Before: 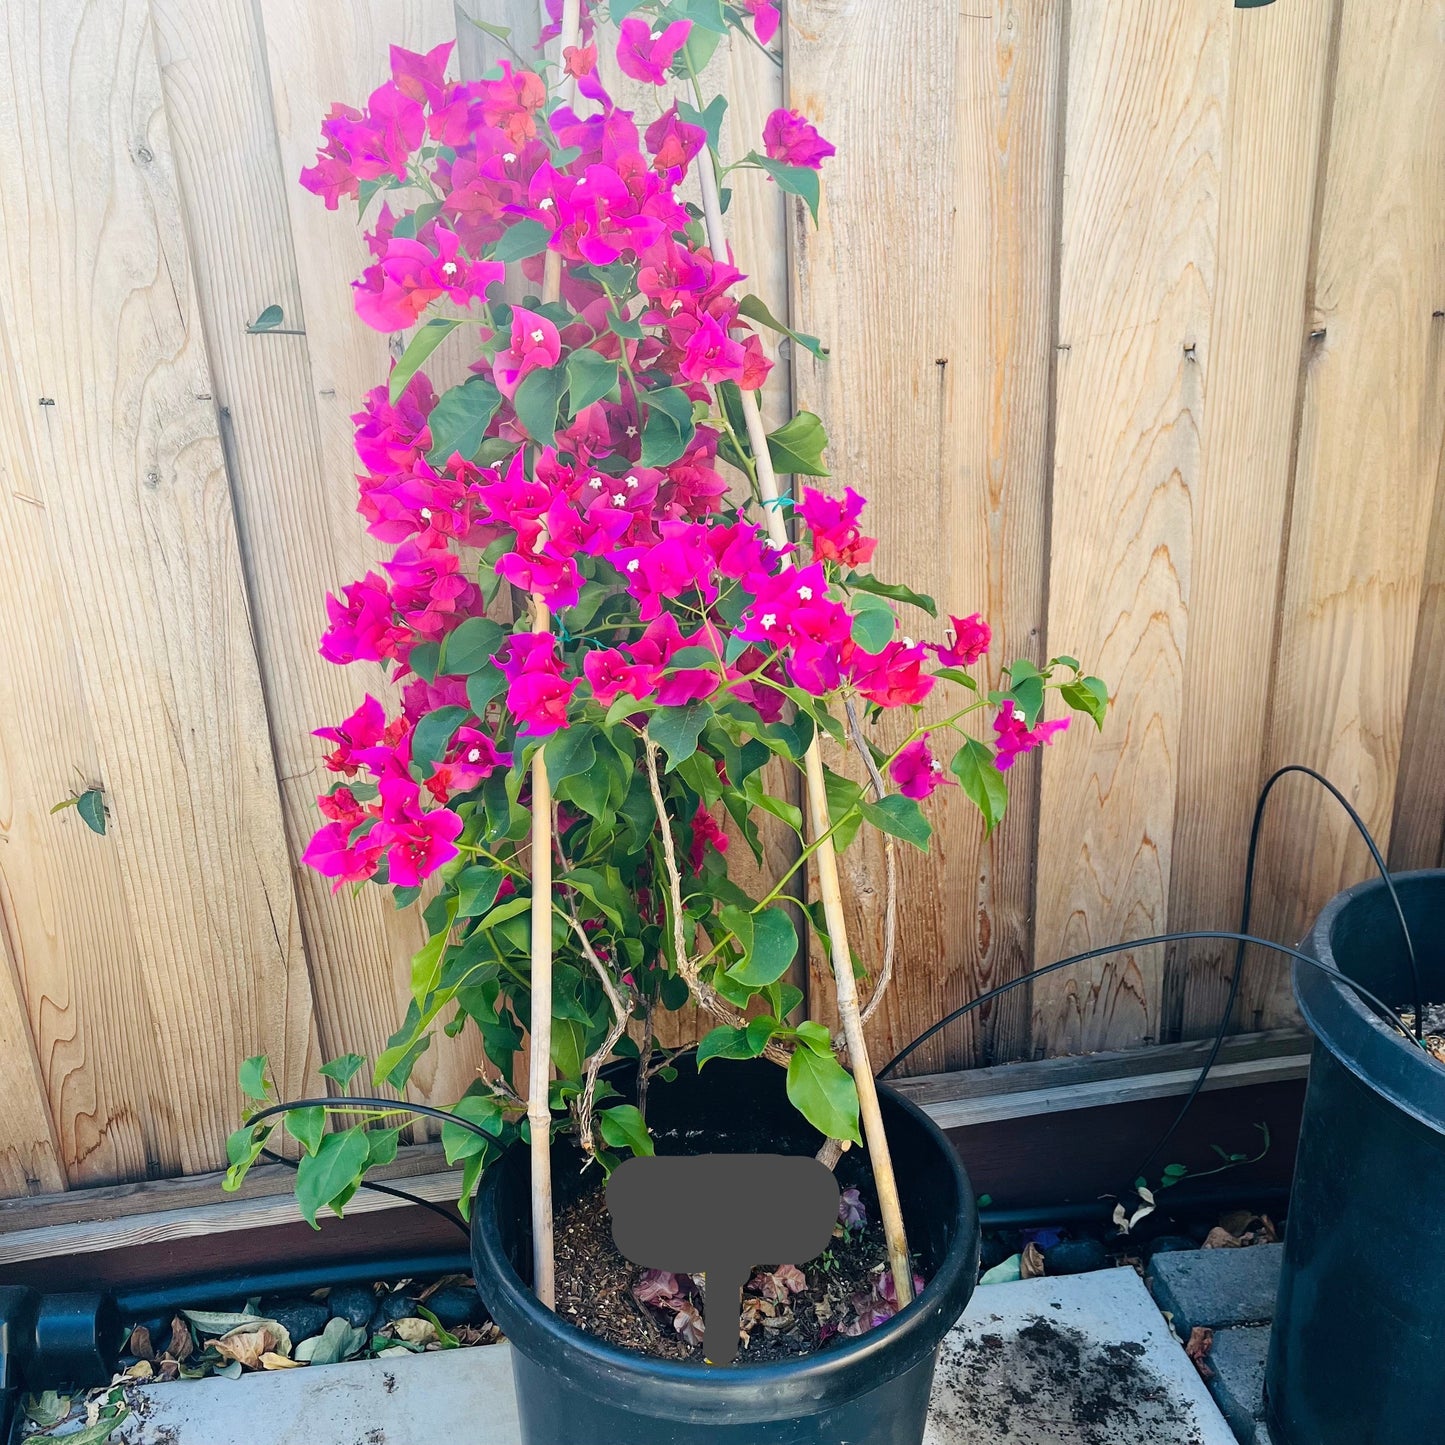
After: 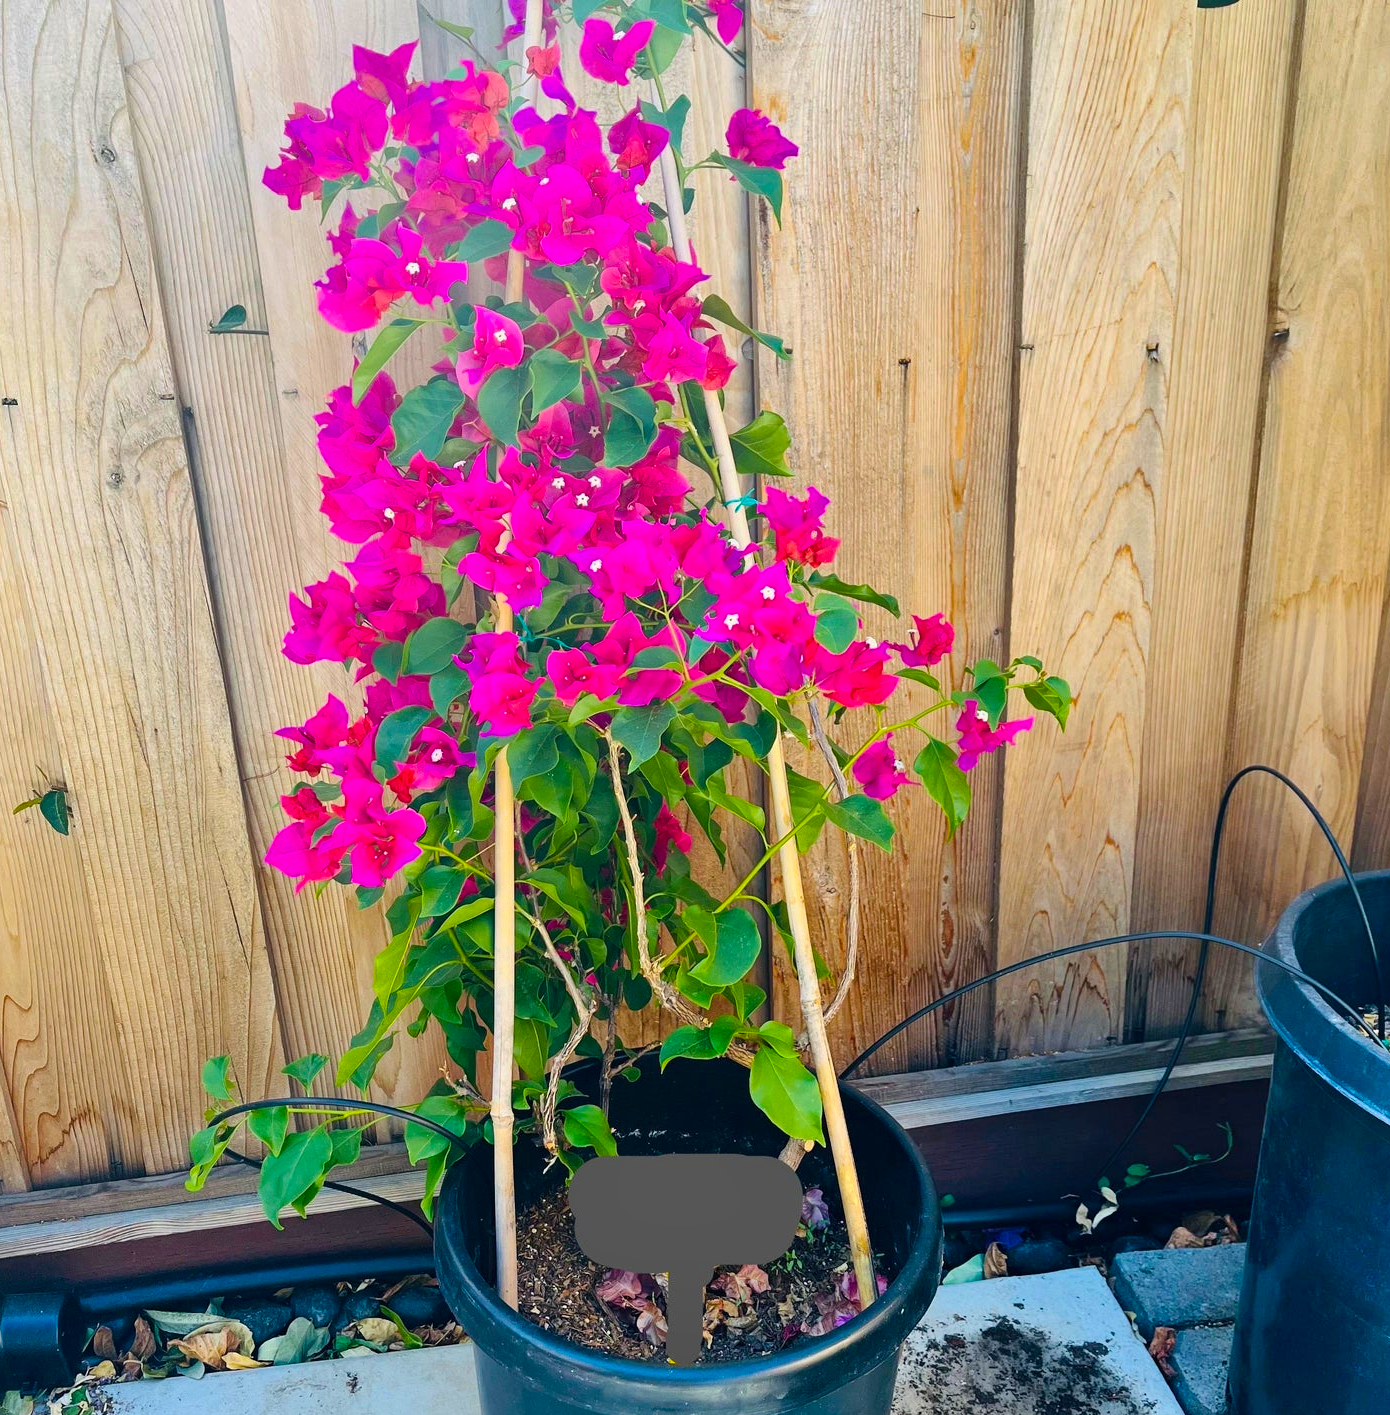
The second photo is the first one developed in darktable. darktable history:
crop and rotate: left 2.594%, right 1.188%, bottom 2.076%
shadows and highlights: soften with gaussian
color balance rgb: perceptual saturation grading › global saturation 14.763%, global vibrance 41.045%
